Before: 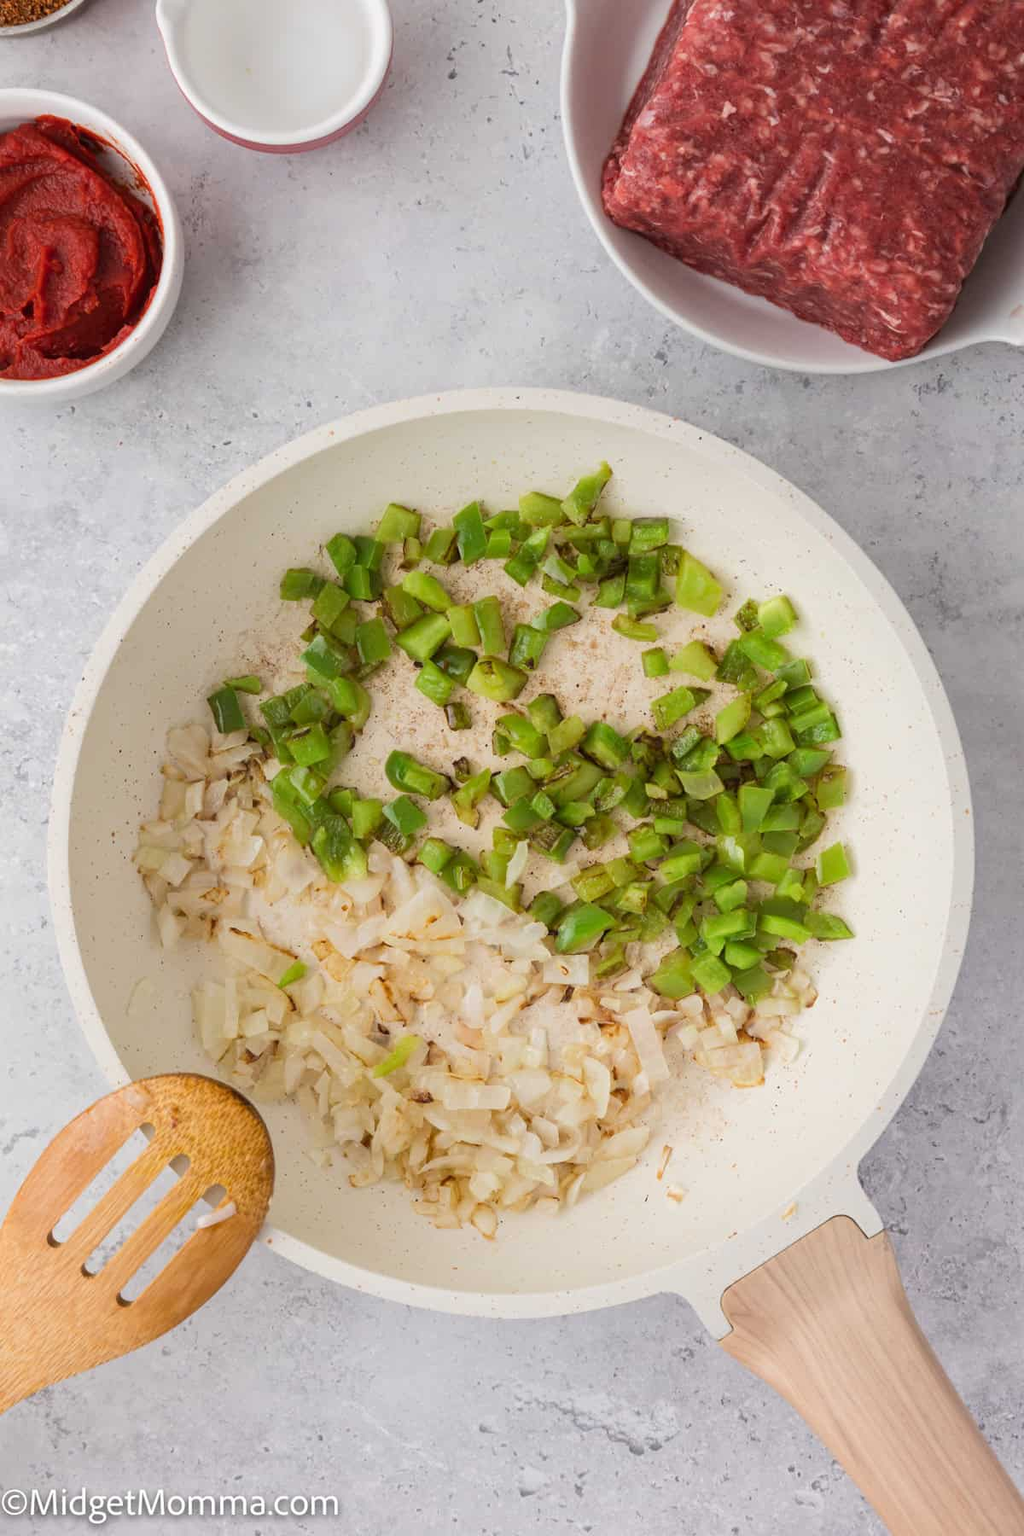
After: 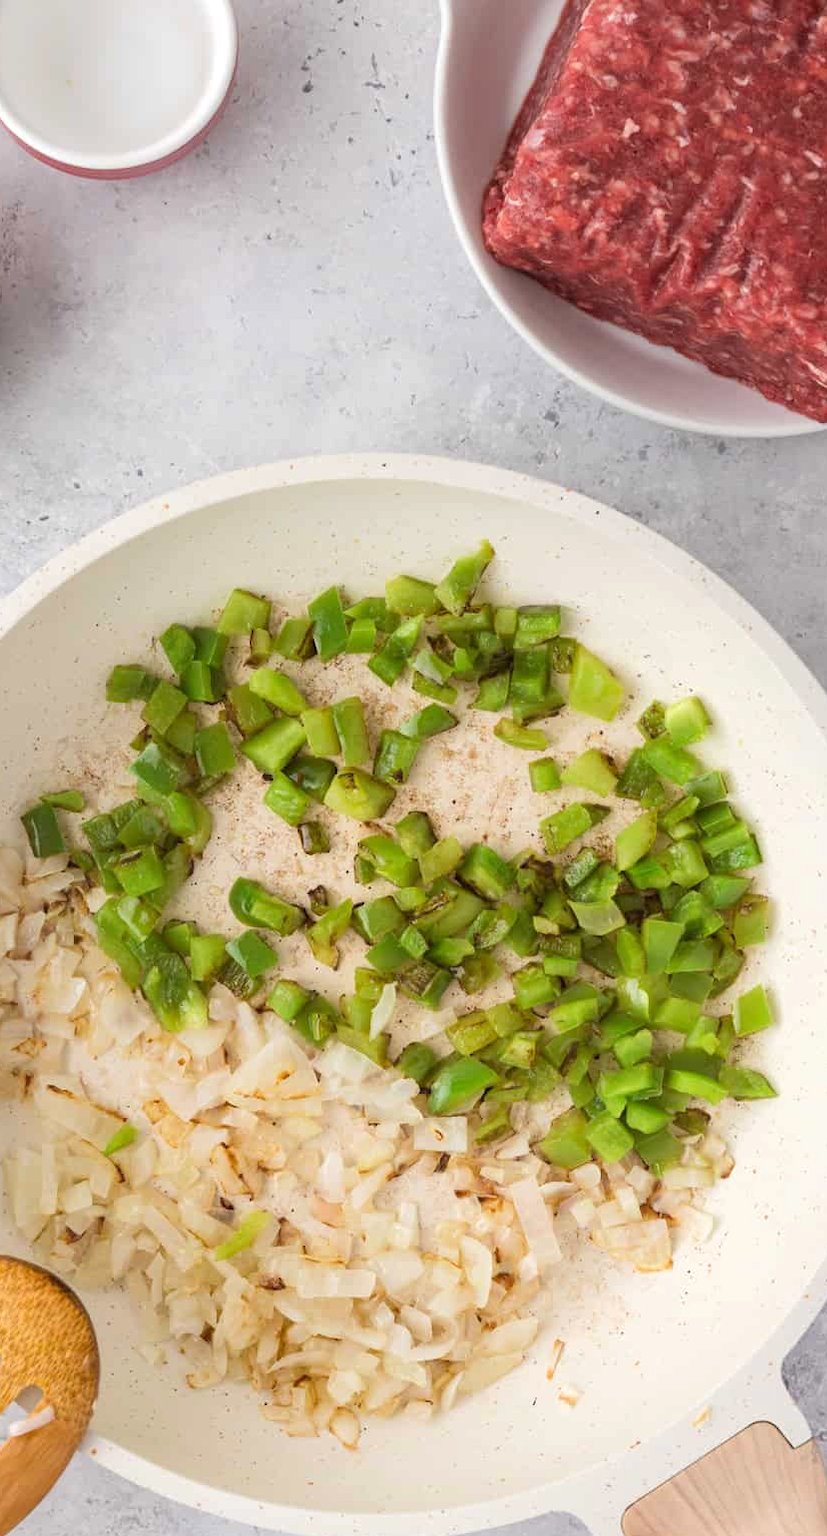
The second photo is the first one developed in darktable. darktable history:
crop: left 18.508%, right 12.352%, bottom 14.48%
exposure: exposure 0.241 EV, compensate exposure bias true, compensate highlight preservation false
